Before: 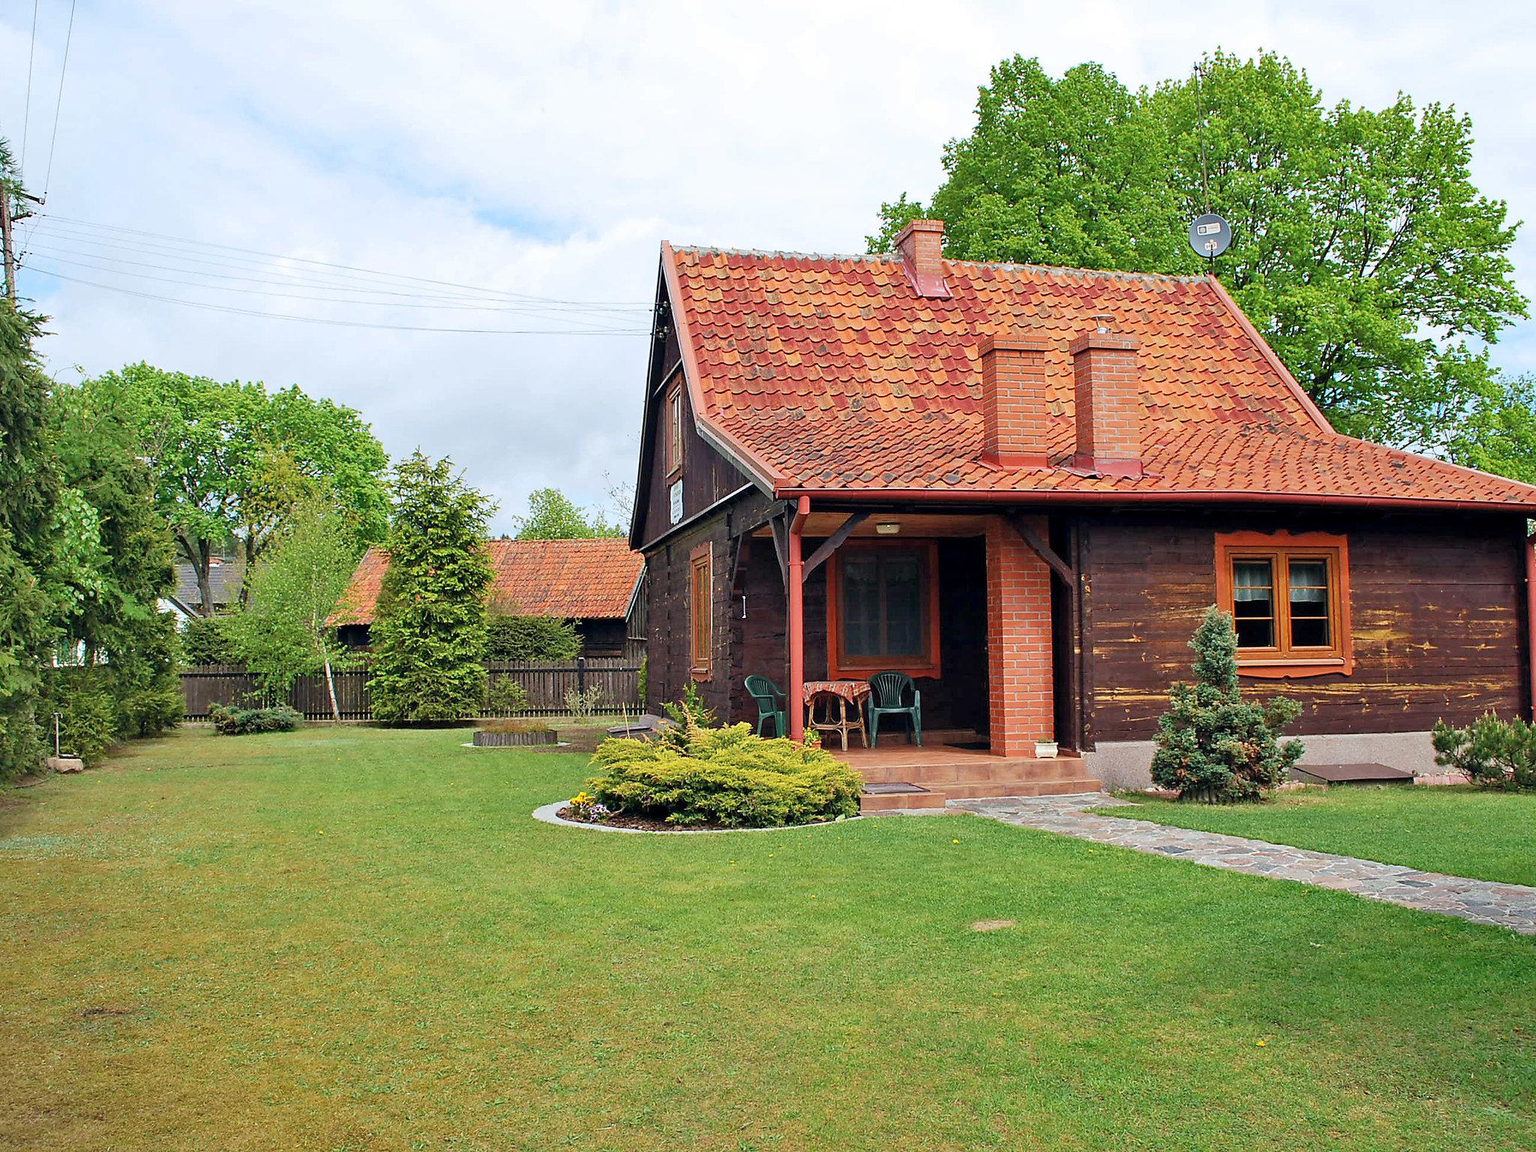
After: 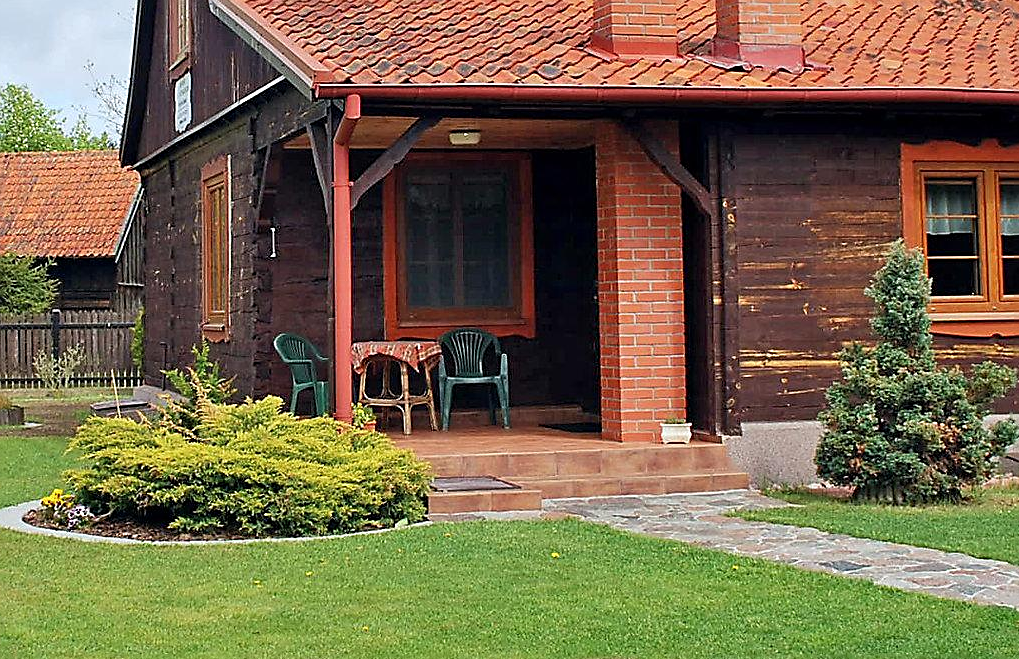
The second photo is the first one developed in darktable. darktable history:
crop: left 35.151%, top 36.948%, right 15.08%, bottom 20.085%
sharpen: on, module defaults
